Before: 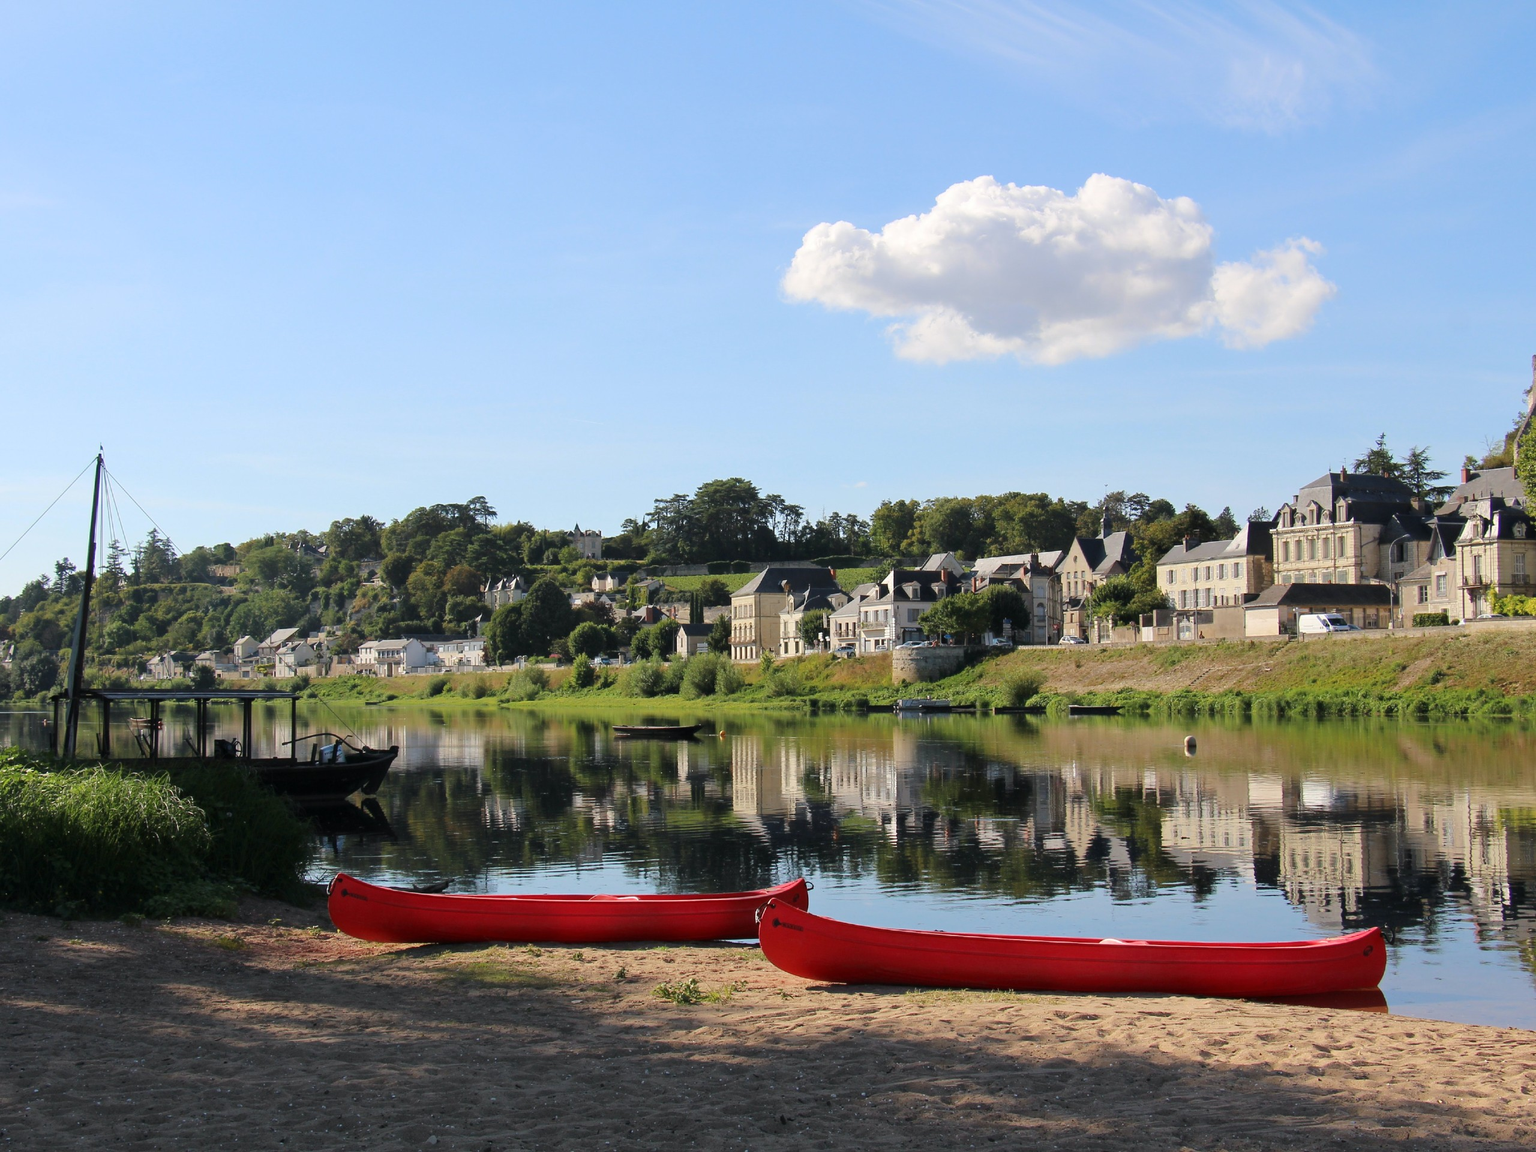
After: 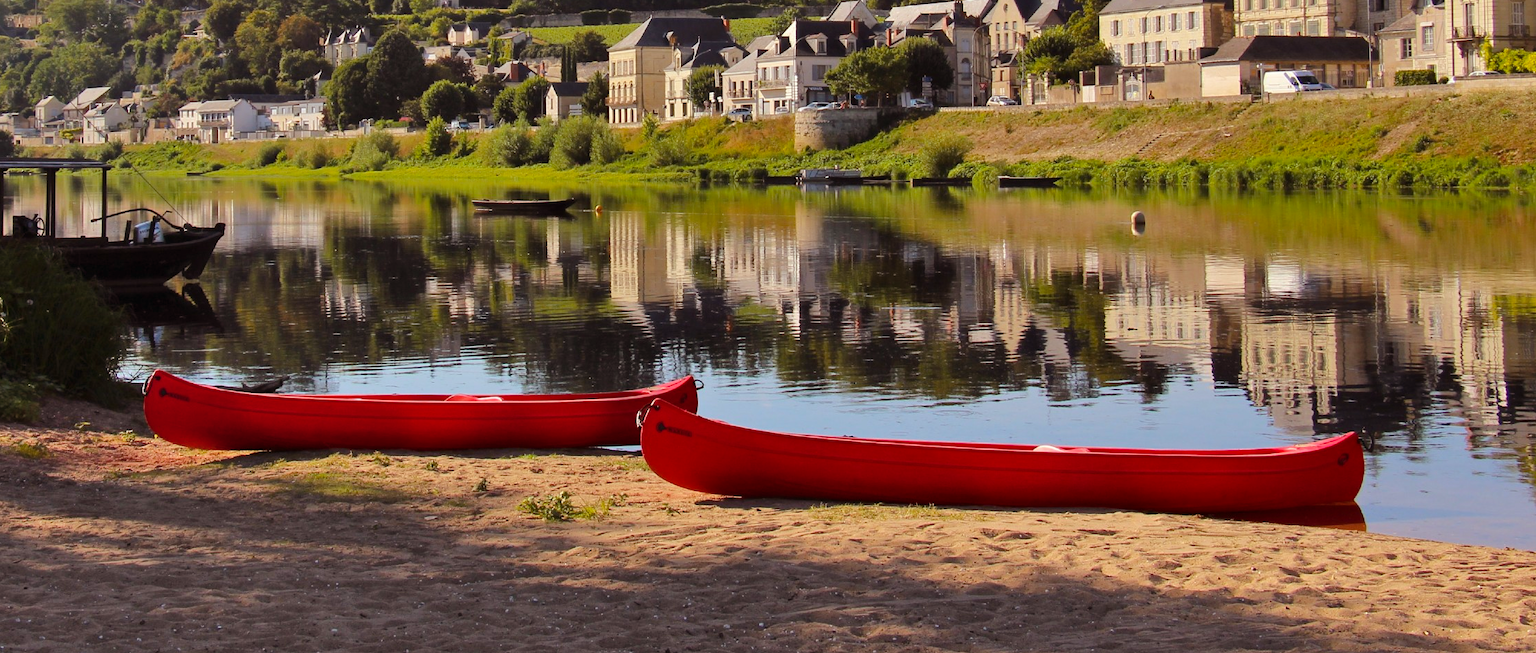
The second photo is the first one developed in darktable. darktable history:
crop and rotate: left 13.25%, top 48.006%, bottom 2.818%
shadows and highlights: low approximation 0.01, soften with gaussian
color correction: highlights b* -0.054, saturation 0.985
color balance rgb: power › chroma 1.54%, power › hue 26.16°, perceptual saturation grading › global saturation 19.908%, global vibrance 10.823%
